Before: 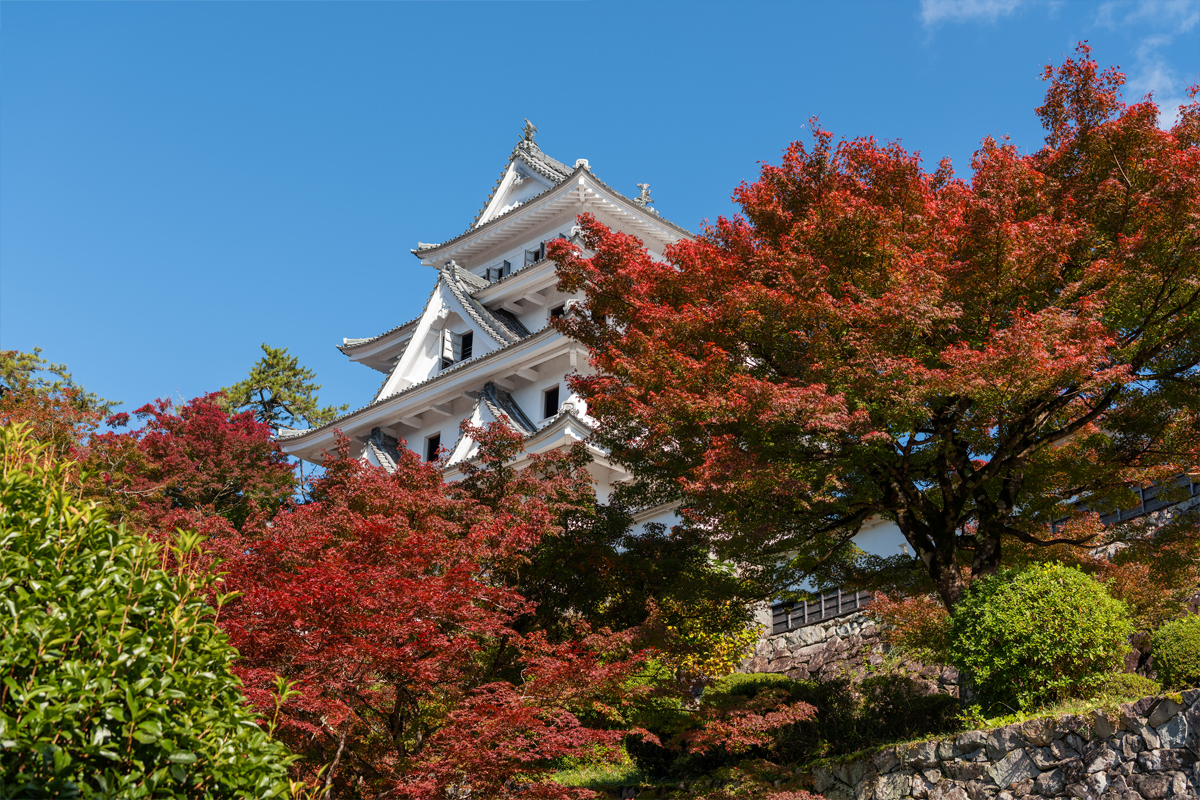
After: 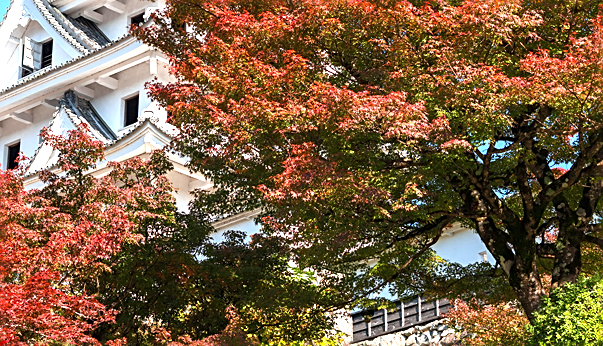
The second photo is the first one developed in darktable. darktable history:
crop: left 35.03%, top 36.625%, right 14.663%, bottom 20.057%
sharpen: on, module defaults
exposure: black level correction 0, exposure 1.35 EV, compensate exposure bias true, compensate highlight preservation false
